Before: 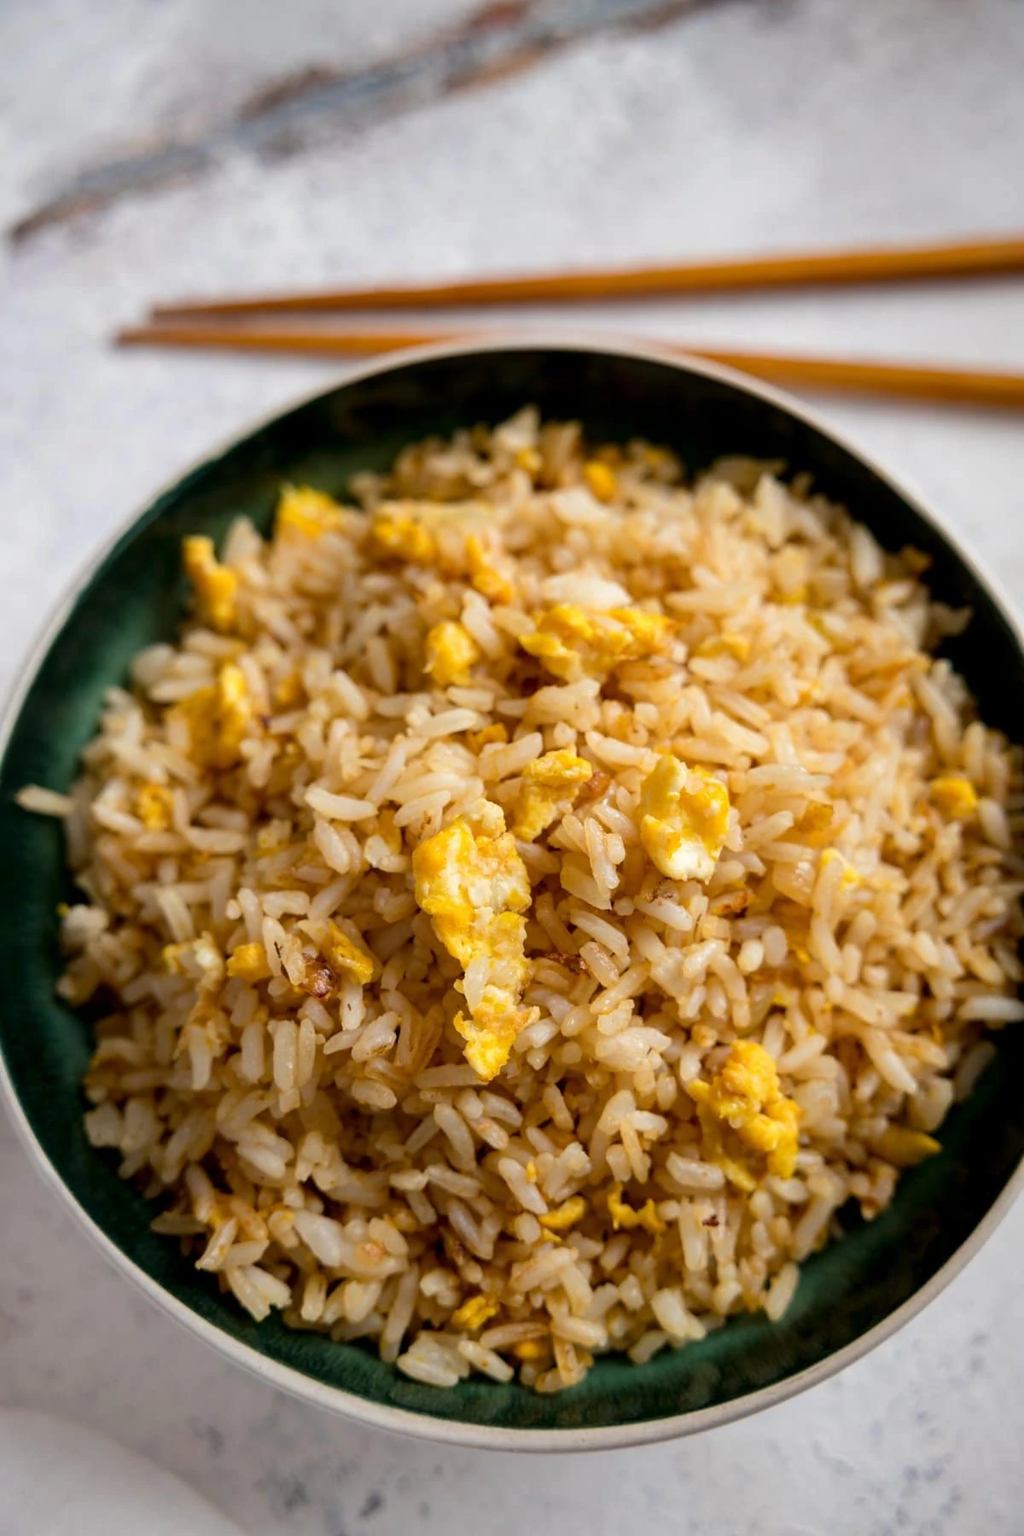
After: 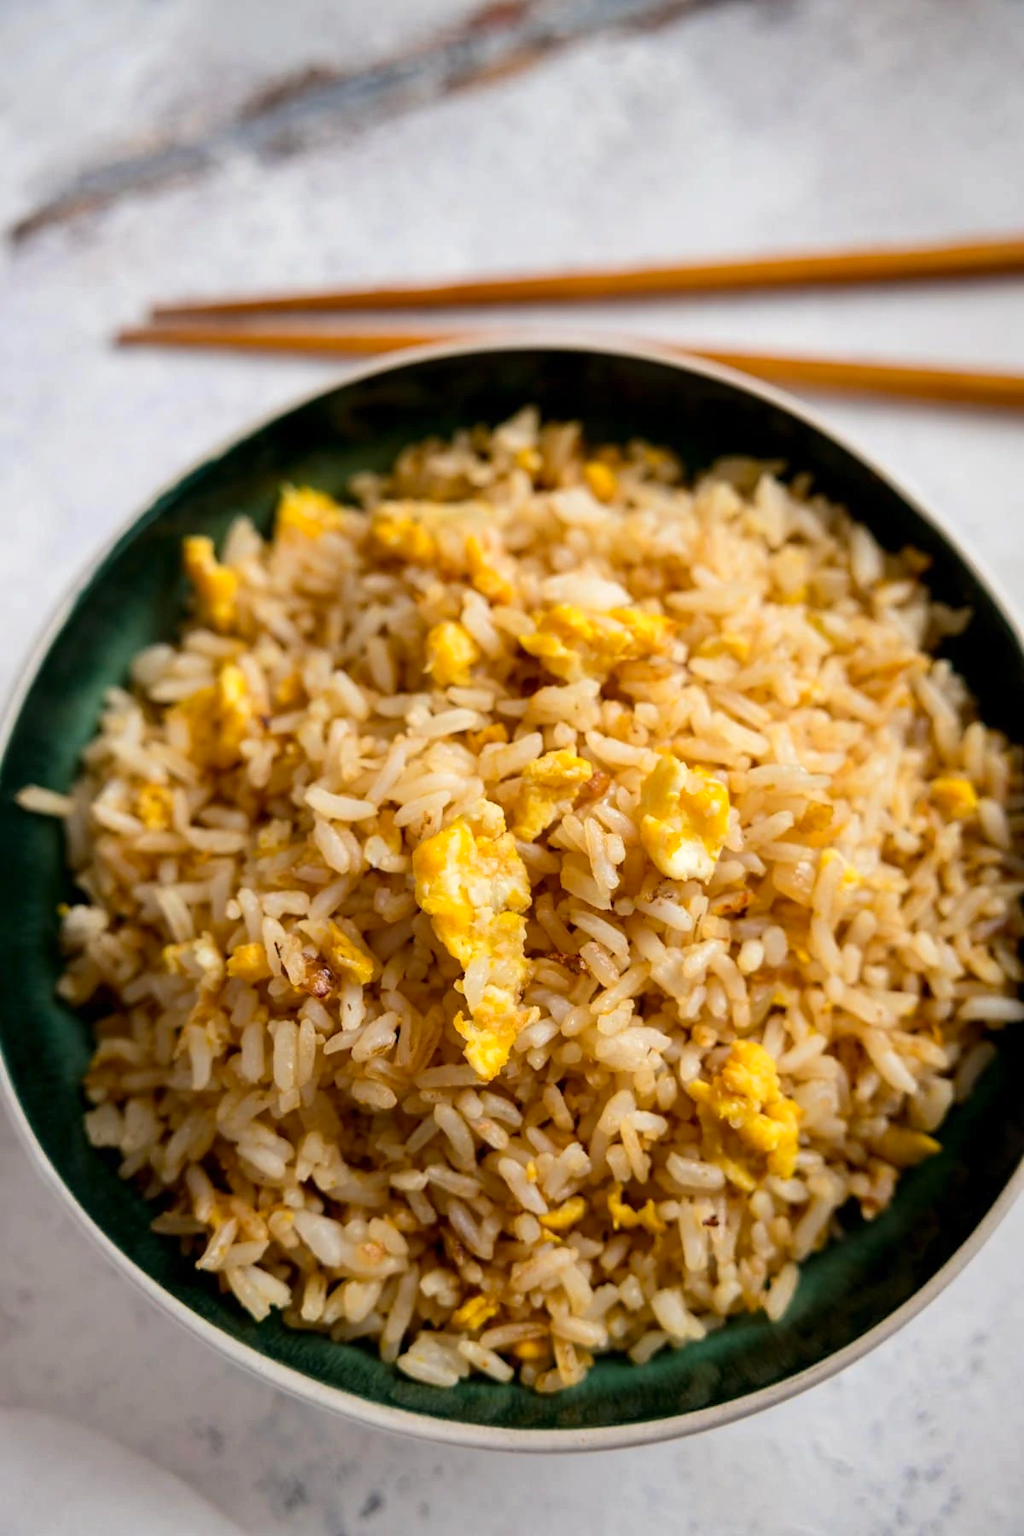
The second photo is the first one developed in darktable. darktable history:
contrast brightness saturation: contrast 0.104, brightness 0.034, saturation 0.087
